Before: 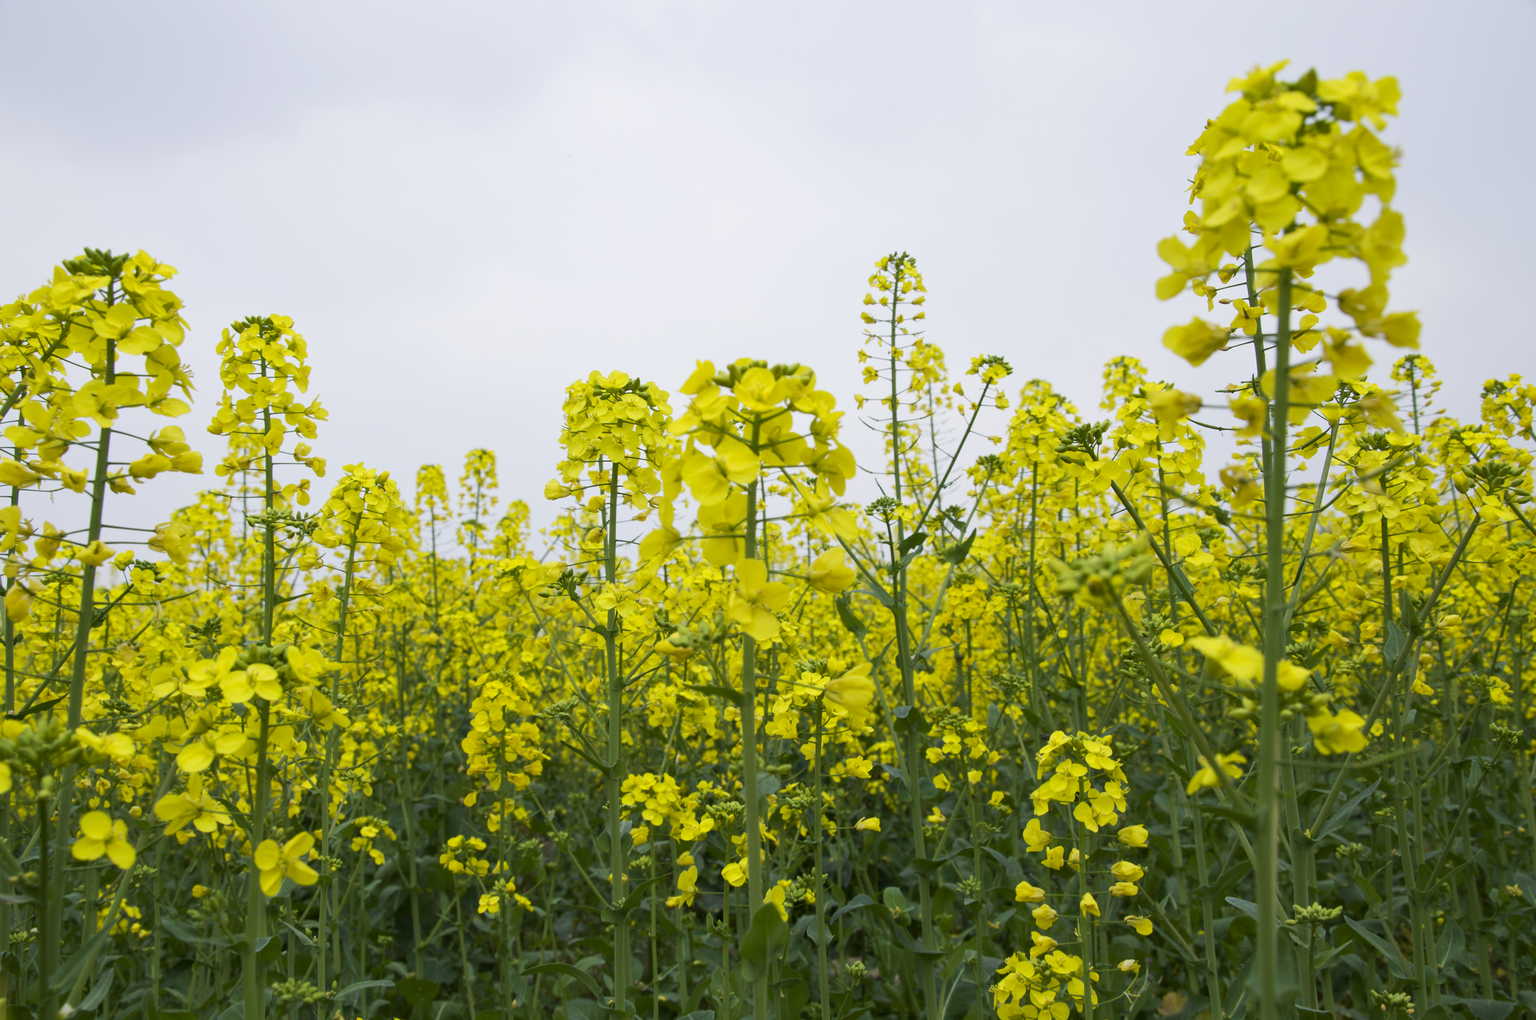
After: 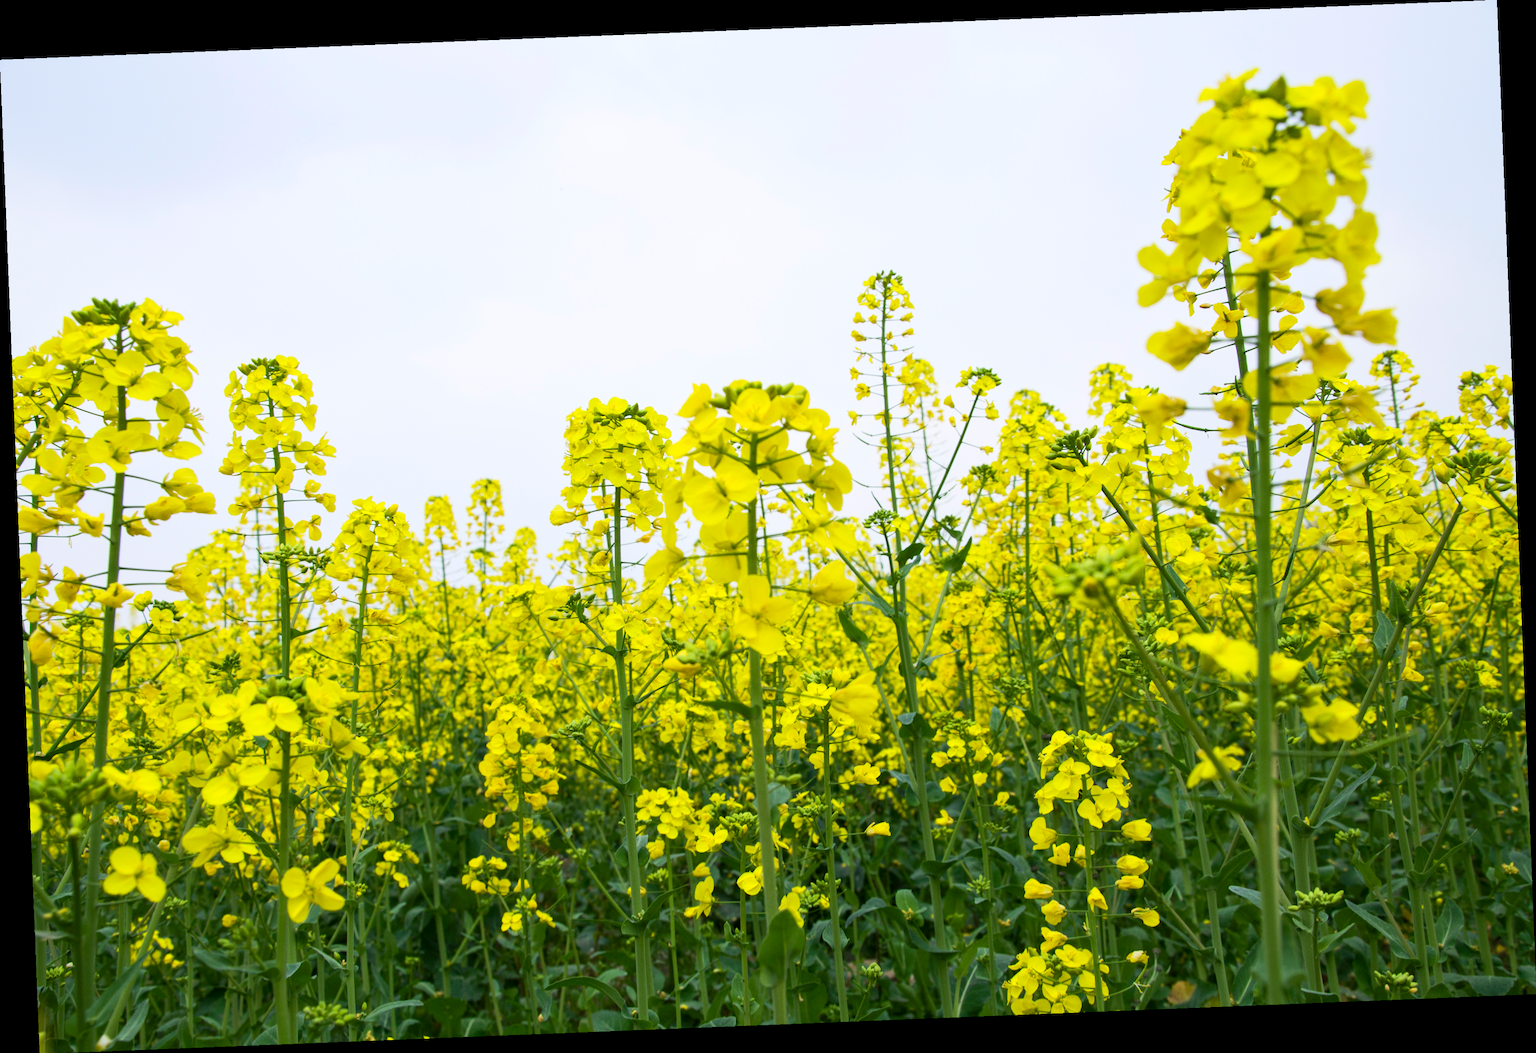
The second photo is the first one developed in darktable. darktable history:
local contrast: highlights 100%, shadows 100%, detail 120%, midtone range 0.2
rotate and perspective: rotation -2.29°, automatic cropping off
contrast brightness saturation: contrast 0.2, brightness 0.16, saturation 0.22
